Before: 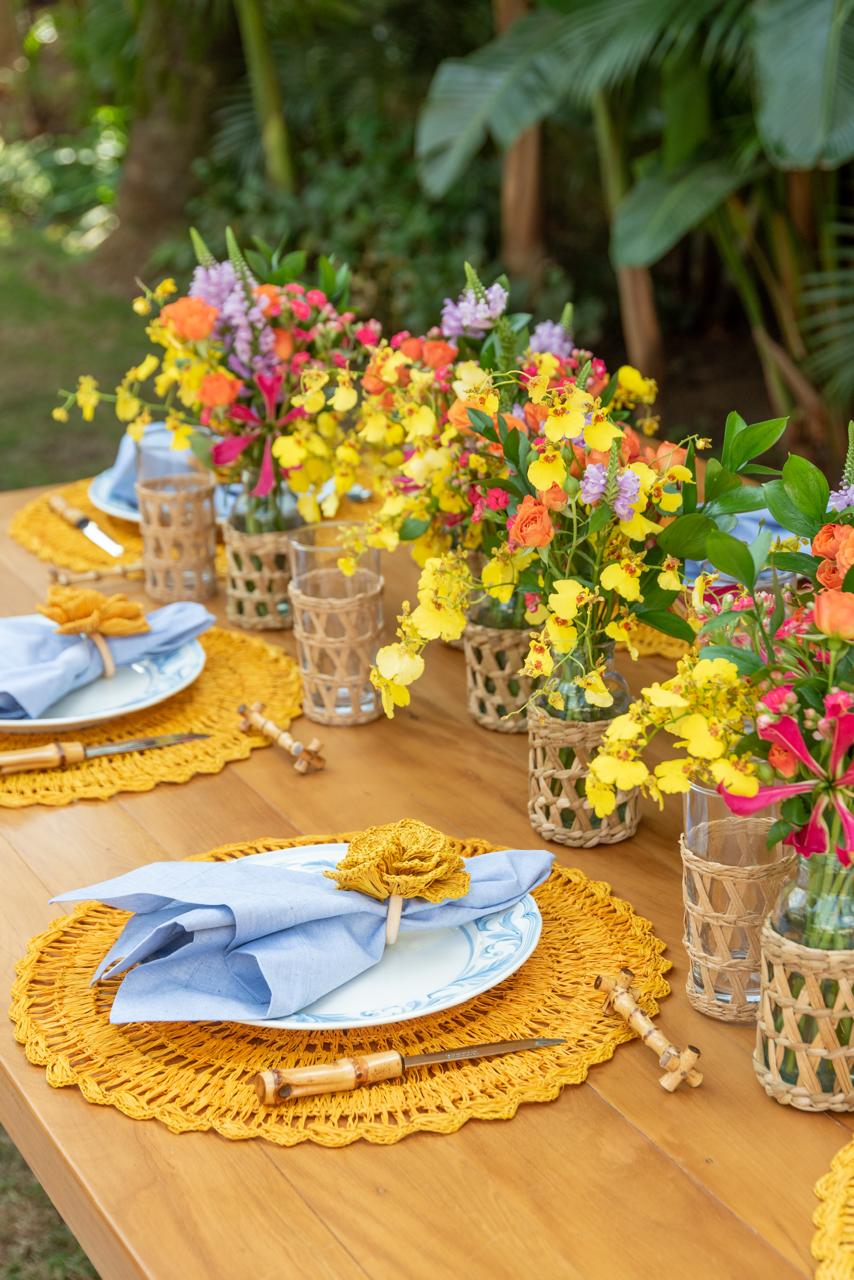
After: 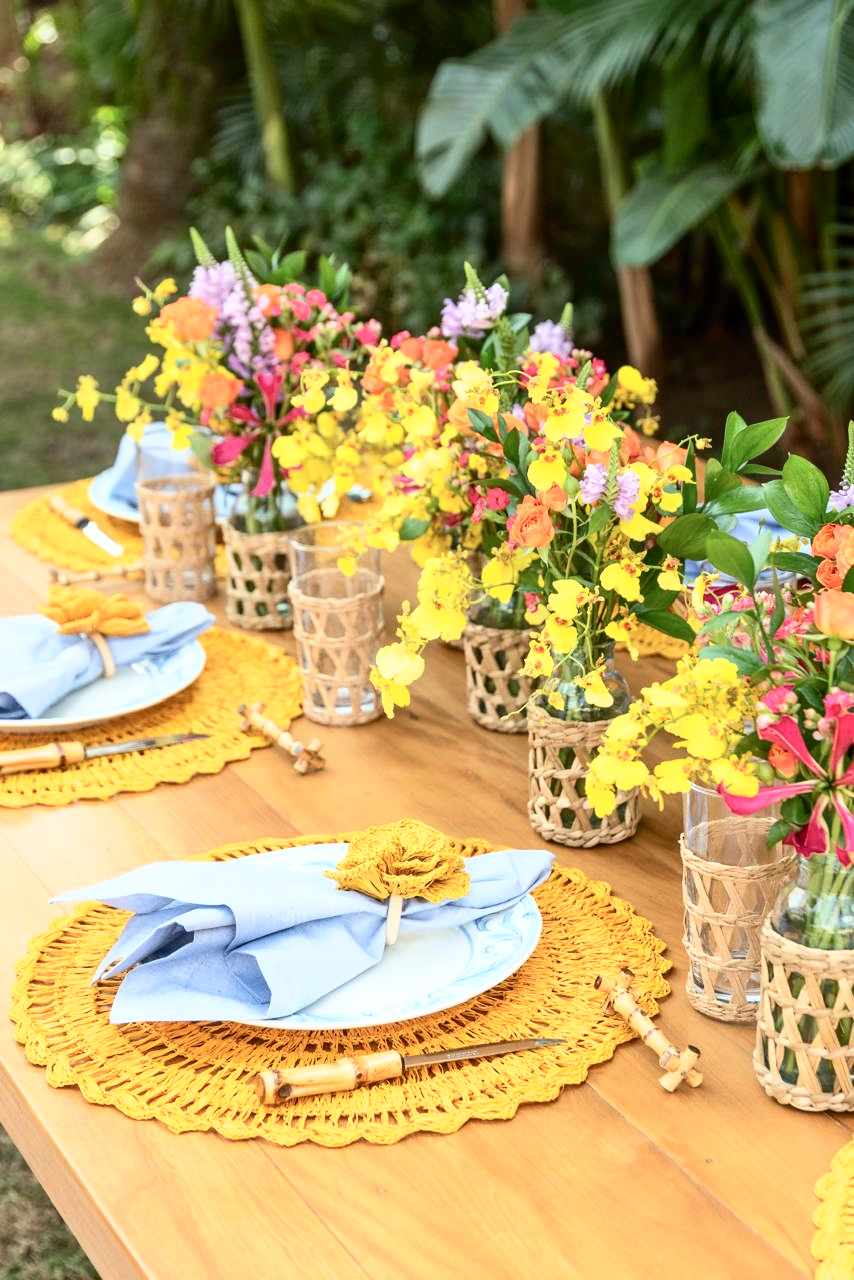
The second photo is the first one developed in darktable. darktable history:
tone equalizer: edges refinement/feathering 500, mask exposure compensation -1.57 EV, preserve details guided filter
tone curve: curves: ch0 [(0, 0) (0.003, 0.003) (0.011, 0.009) (0.025, 0.022) (0.044, 0.037) (0.069, 0.051) (0.1, 0.079) (0.136, 0.114) (0.177, 0.152) (0.224, 0.212) (0.277, 0.281) (0.335, 0.358) (0.399, 0.459) (0.468, 0.573) (0.543, 0.684) (0.623, 0.779) (0.709, 0.866) (0.801, 0.949) (0.898, 0.98) (1, 1)], color space Lab, independent channels, preserve colors none
